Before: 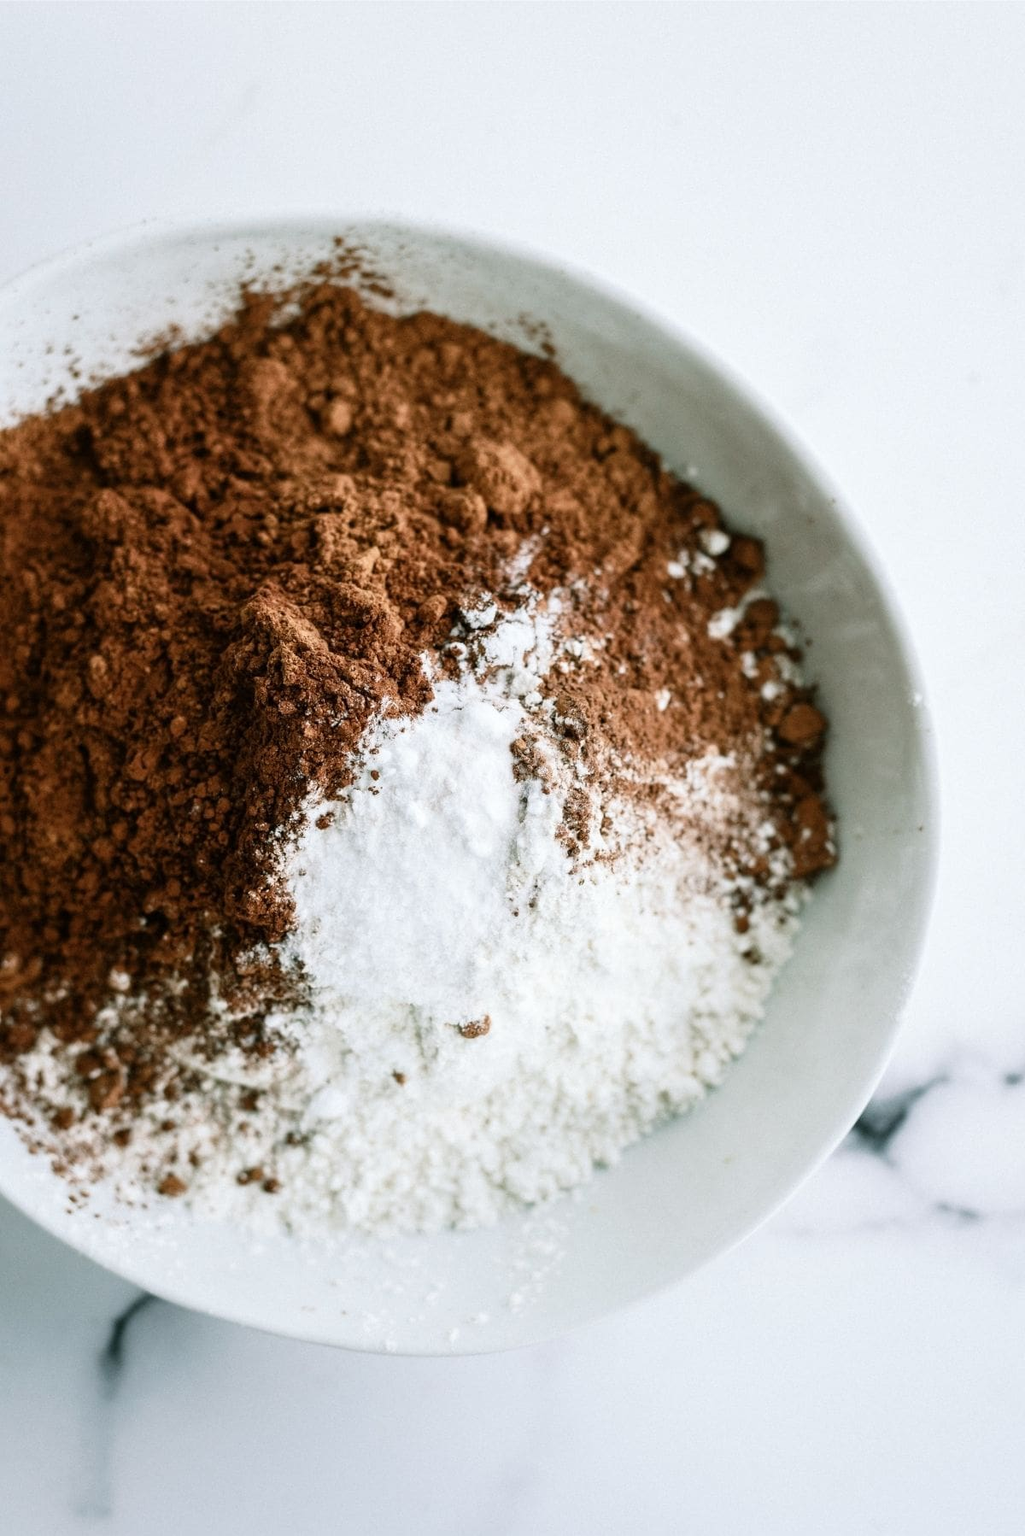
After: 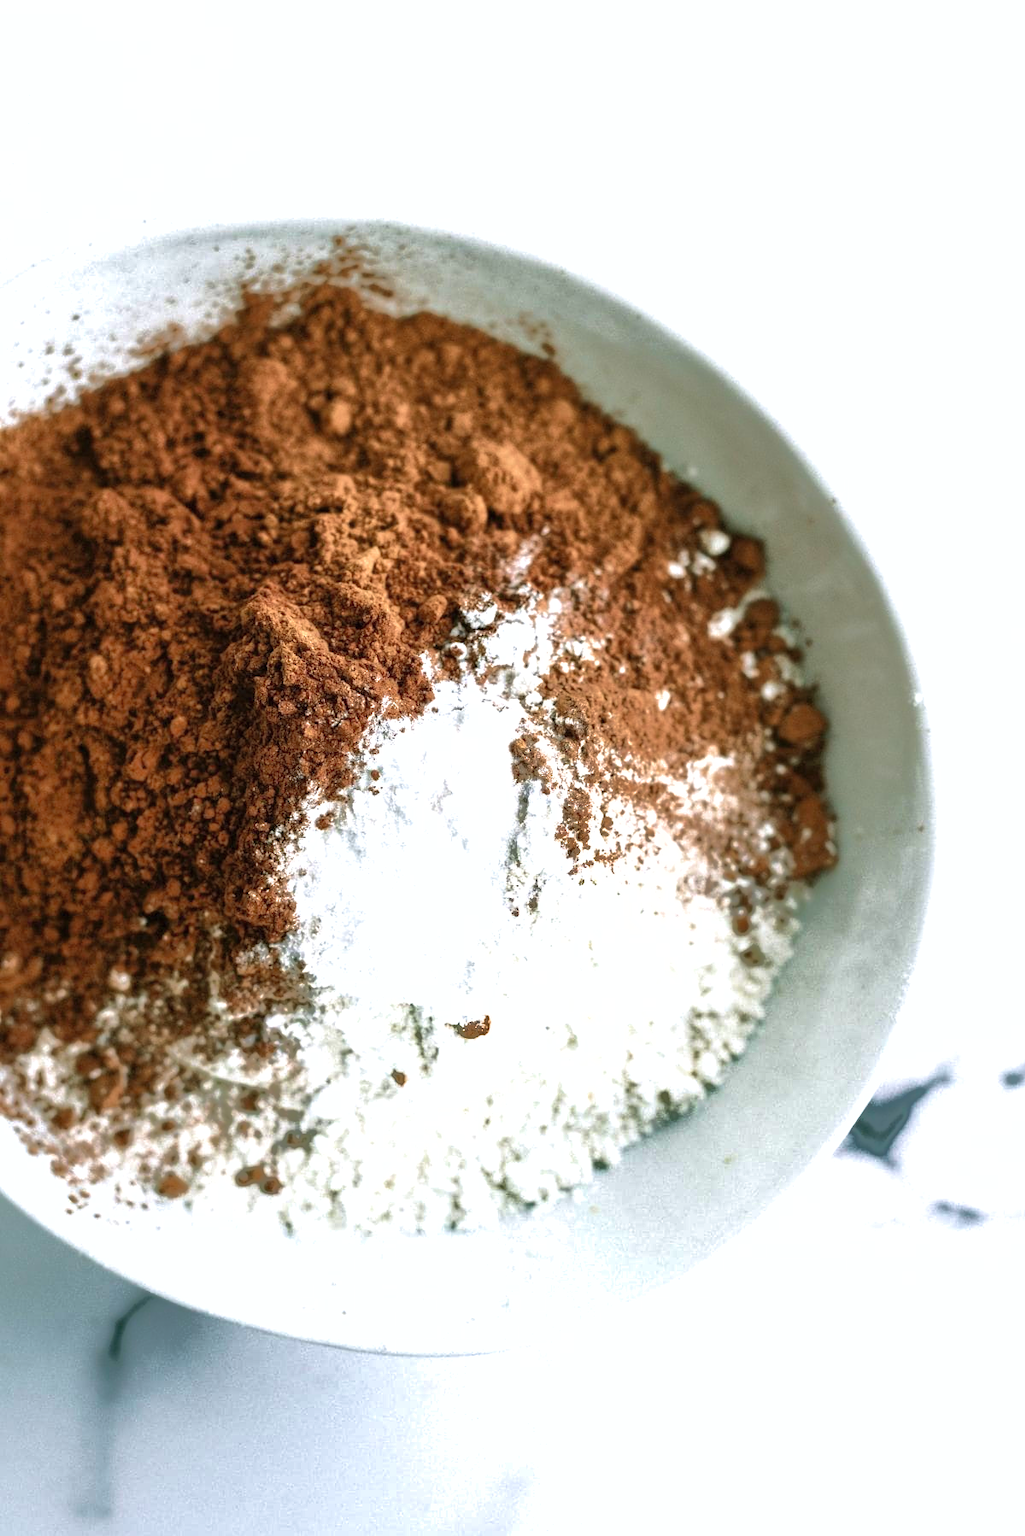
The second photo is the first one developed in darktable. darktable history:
shadows and highlights: highlights -60.04
velvia: on, module defaults
exposure: black level correction 0, exposure 0.498 EV, compensate highlight preservation false
